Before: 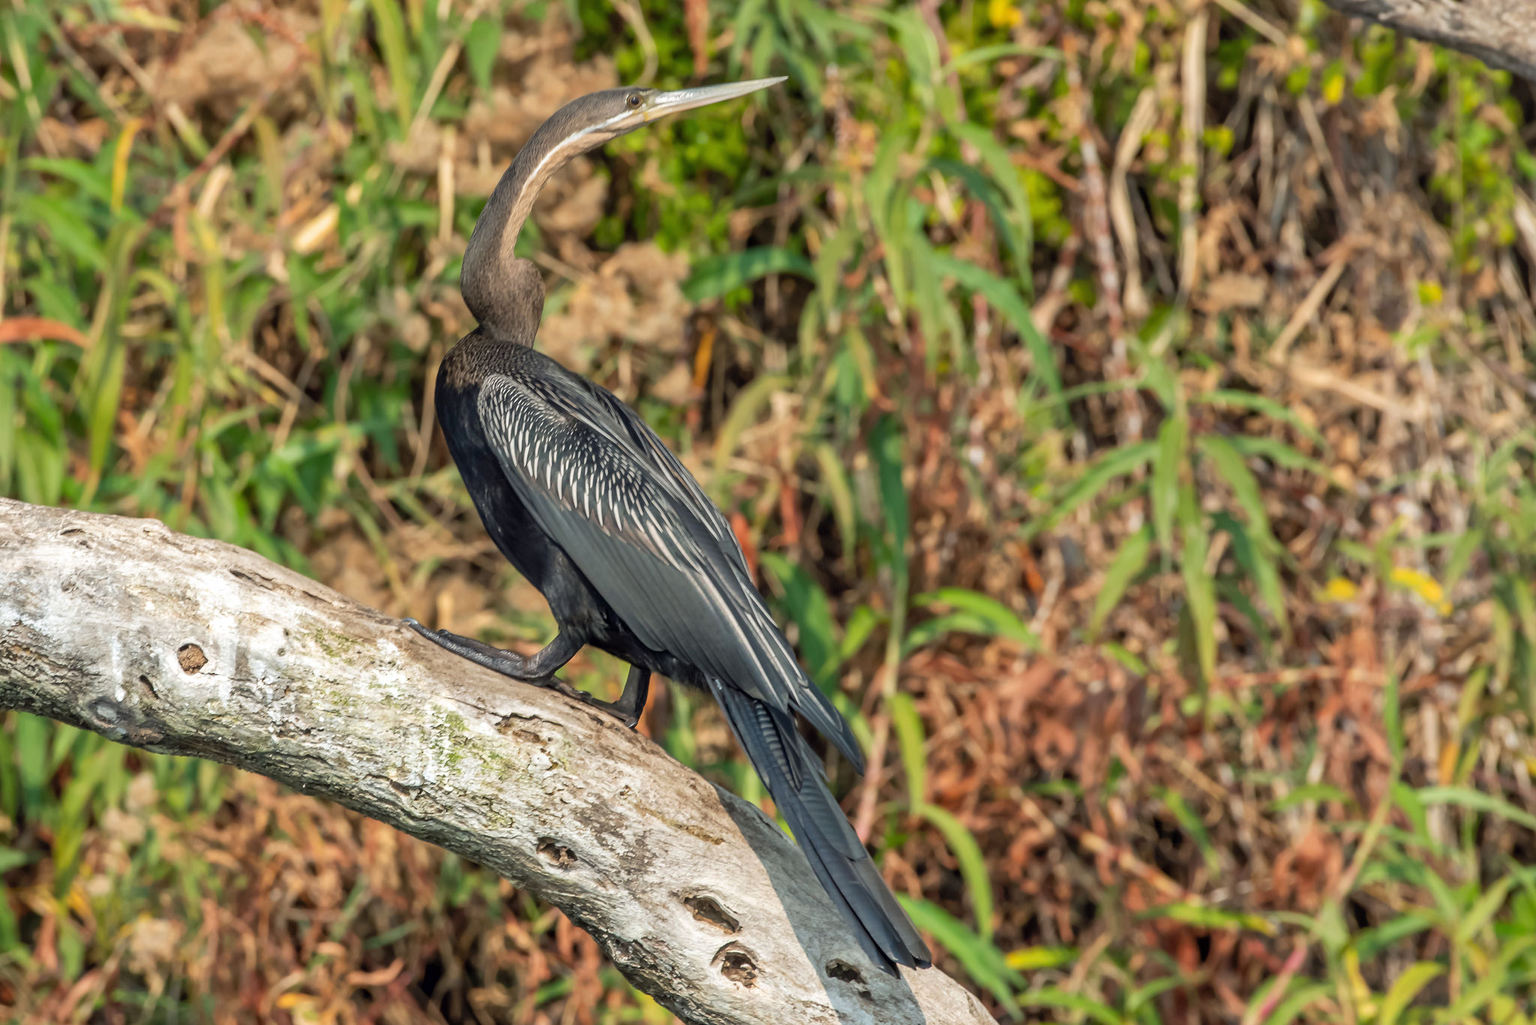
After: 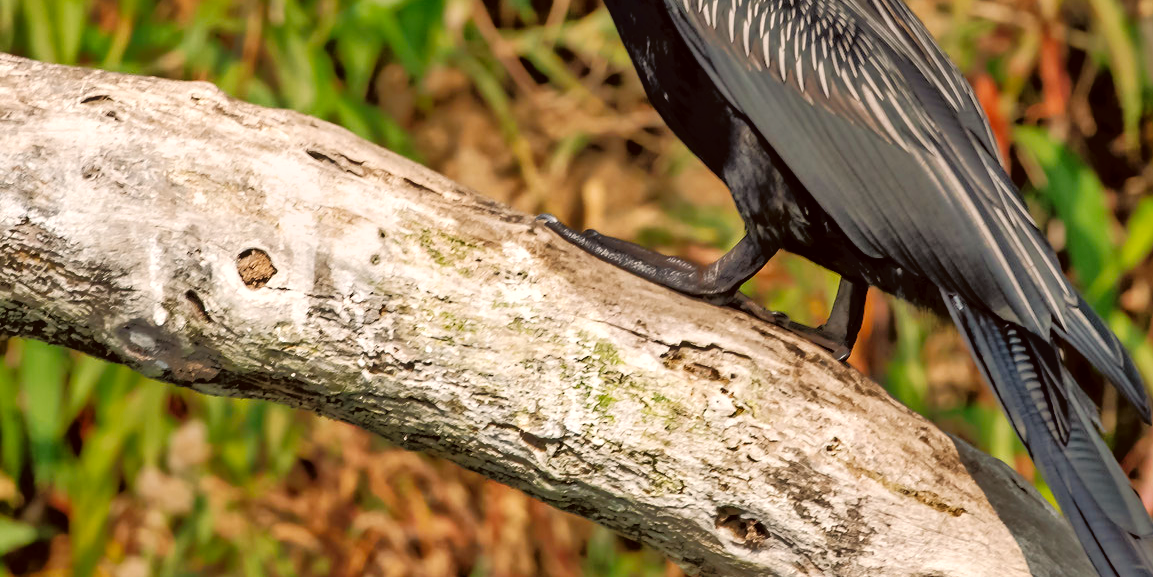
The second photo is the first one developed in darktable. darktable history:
color correction: highlights a* 6.37, highlights b* 8.13, shadows a* 5.32, shadows b* 6.96, saturation 0.896
crop: top 44.635%, right 43.659%, bottom 13.104%
tone equalizer: -7 EV -0.663 EV, -6 EV 0.984 EV, -5 EV -0.476 EV, -4 EV 0.47 EV, -3 EV 0.42 EV, -2 EV 0.152 EV, -1 EV -0.156 EV, +0 EV -0.418 EV, mask exposure compensation -0.515 EV
tone curve: curves: ch0 [(0, 0) (0.106, 0.026) (0.275, 0.155) (0.392, 0.314) (0.513, 0.481) (0.657, 0.667) (1, 1)]; ch1 [(0, 0) (0.5, 0.511) (0.536, 0.579) (0.587, 0.69) (1, 1)]; ch2 [(0, 0) (0.5, 0.5) (0.55, 0.552) (0.625, 0.699) (1, 1)], preserve colors none
